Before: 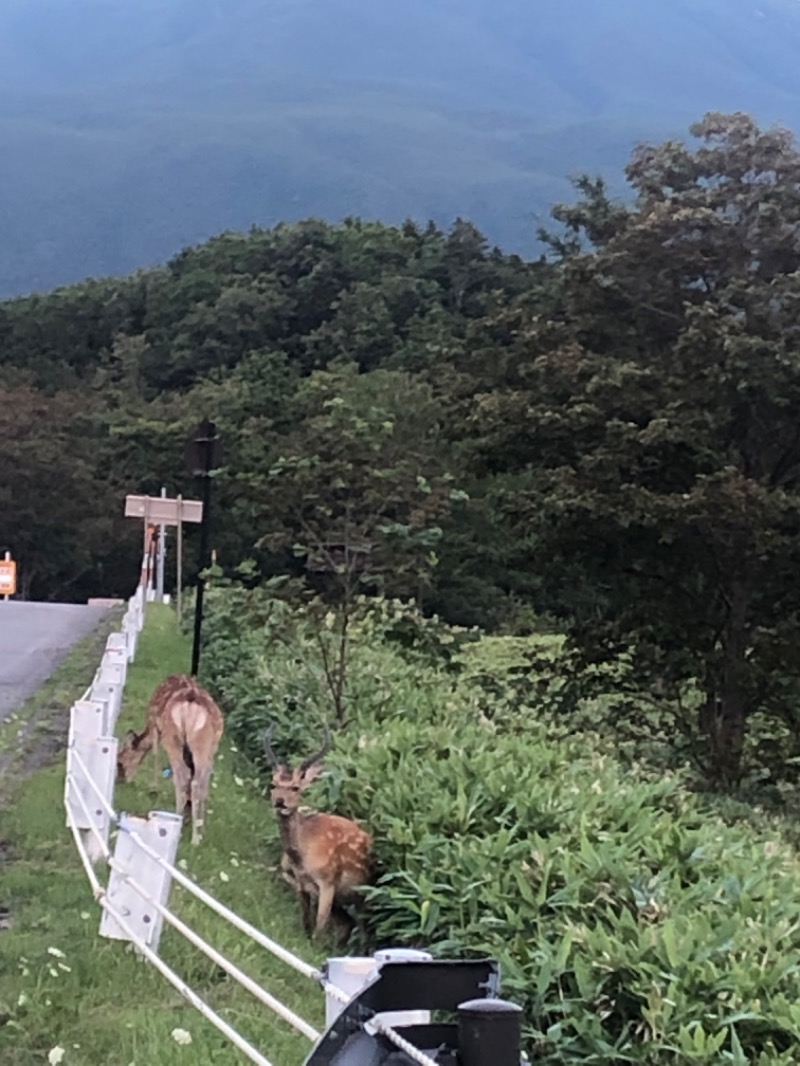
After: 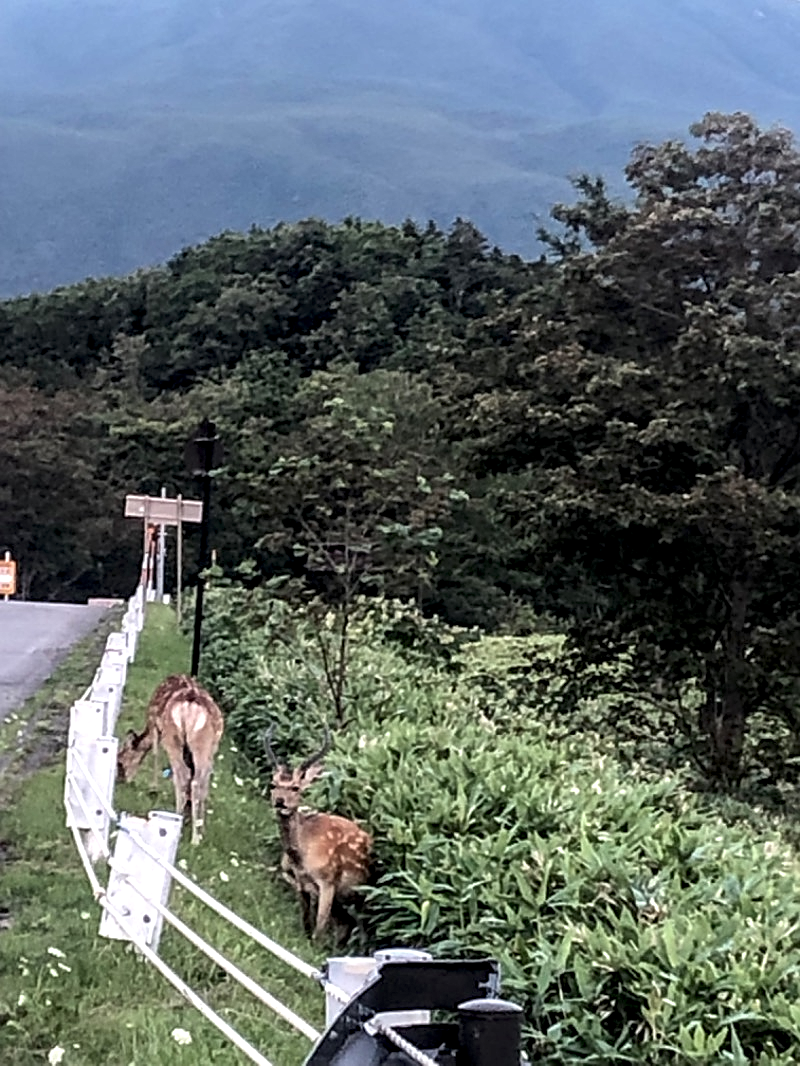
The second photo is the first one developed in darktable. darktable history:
sharpen: on, module defaults
local contrast: highlights 64%, shadows 53%, detail 168%, midtone range 0.515
